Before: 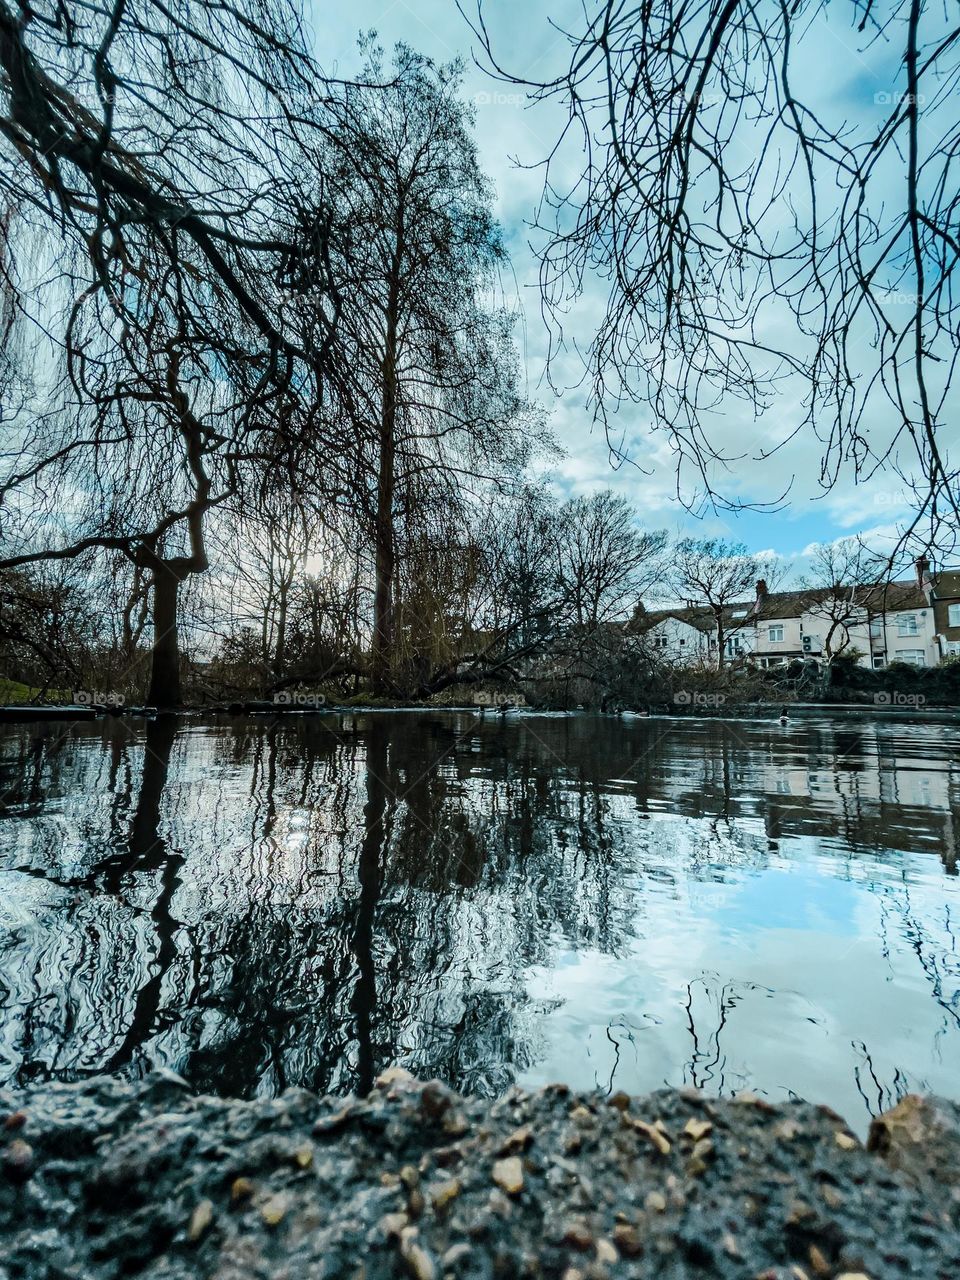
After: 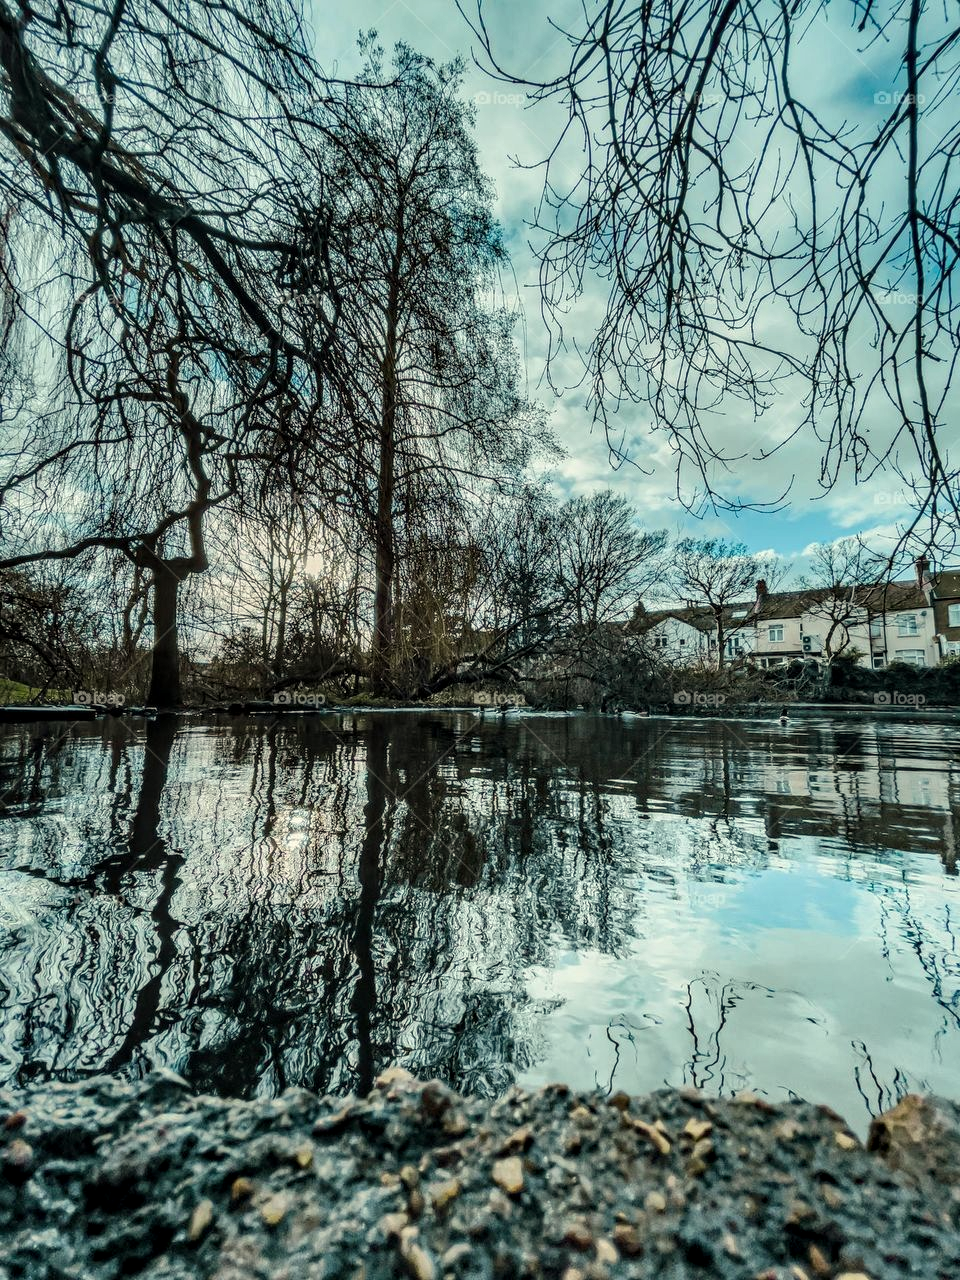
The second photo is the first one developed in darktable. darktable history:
white balance: red 1.029, blue 0.92
local contrast: on, module defaults
shadows and highlights: soften with gaussian
